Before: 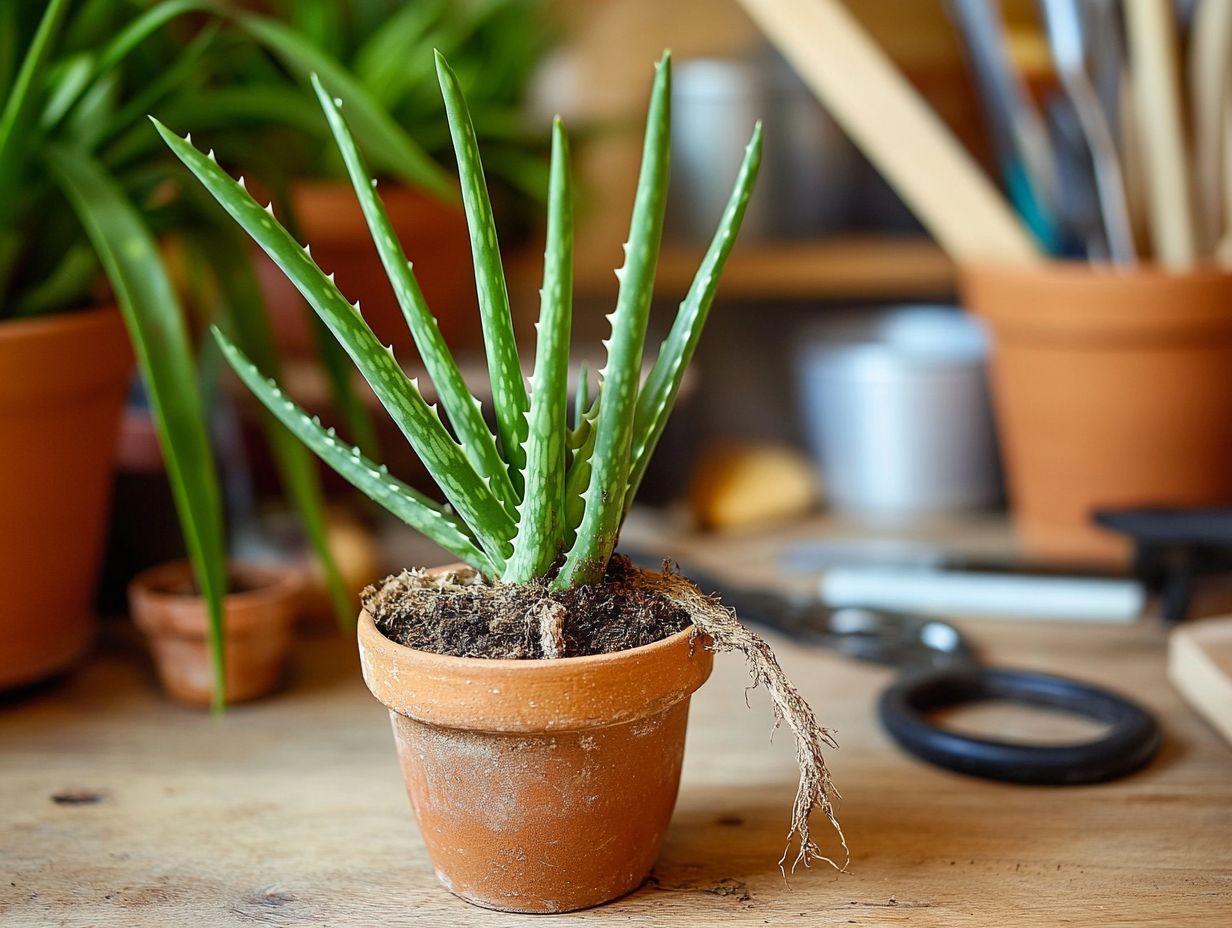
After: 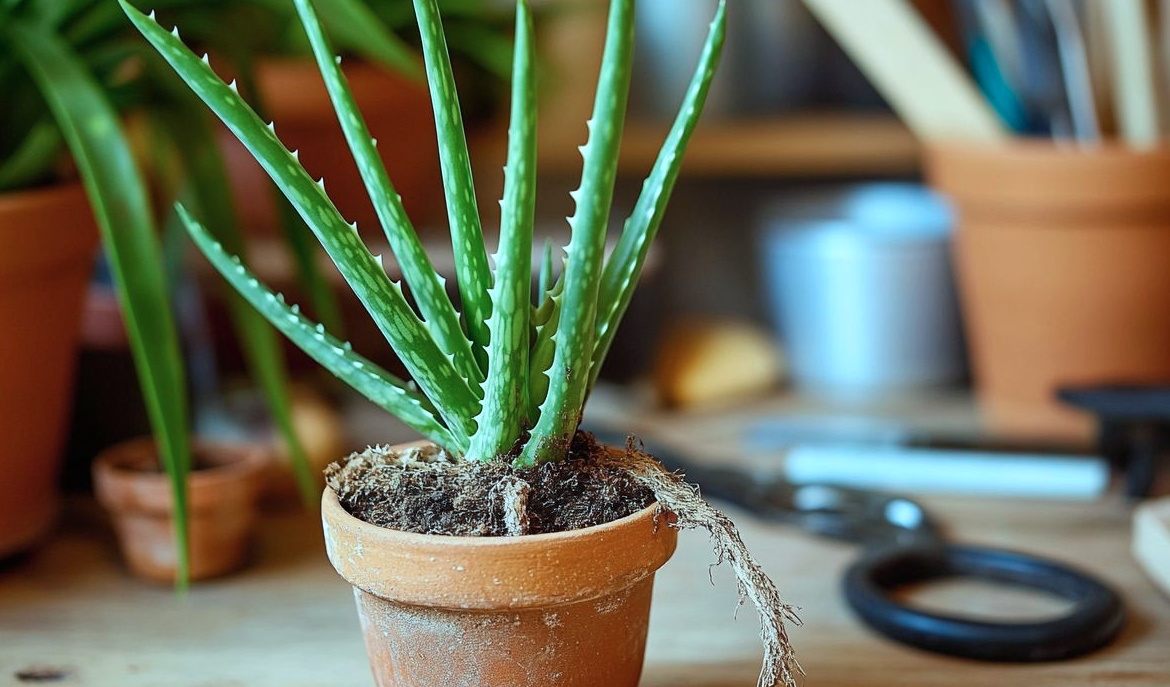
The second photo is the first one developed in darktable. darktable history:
color correction: highlights a* -11.71, highlights b* -15.58
crop and rotate: left 2.991%, top 13.302%, right 1.981%, bottom 12.636%
